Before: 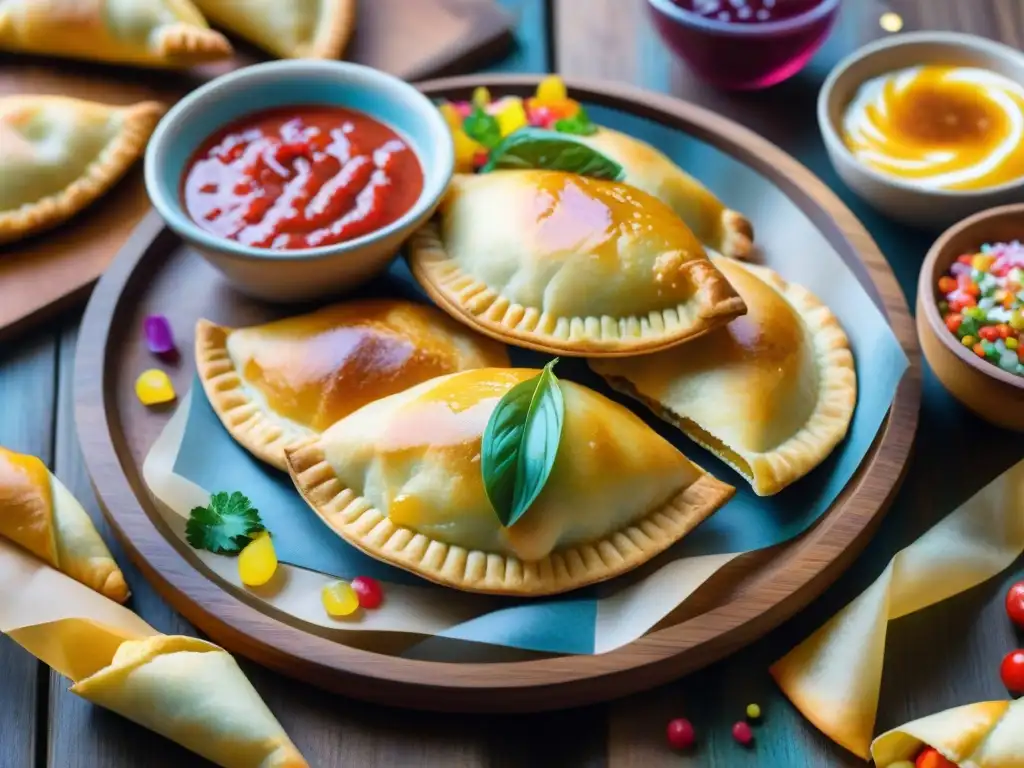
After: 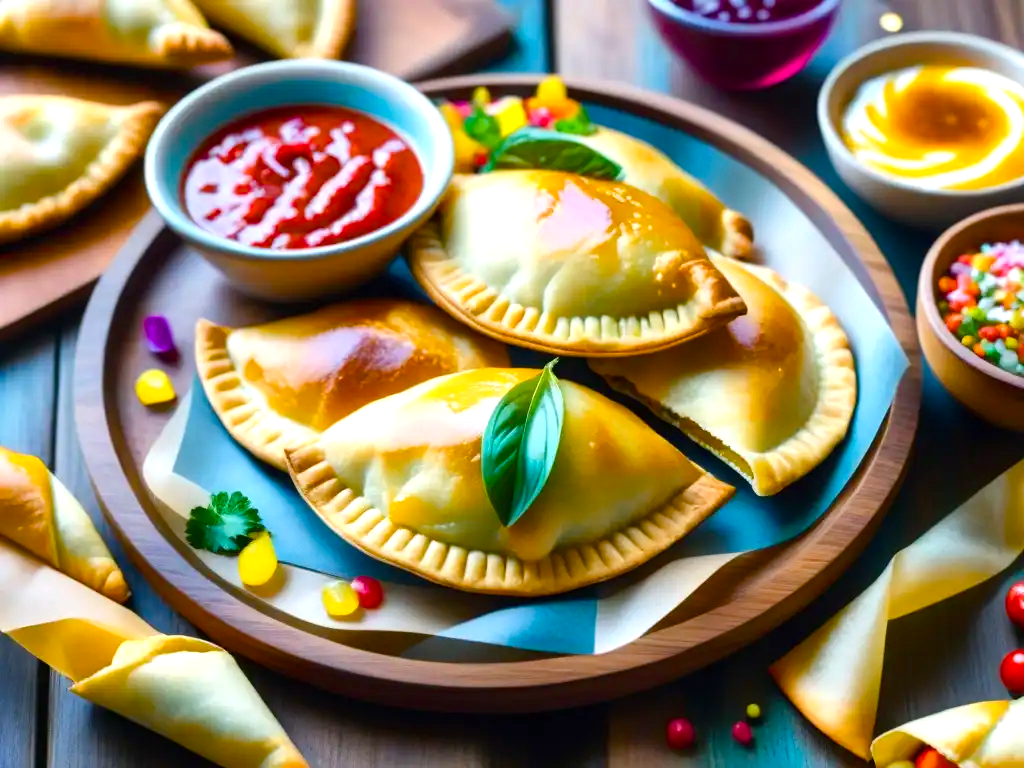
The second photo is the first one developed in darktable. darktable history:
tone equalizer: edges refinement/feathering 500, mask exposure compensation -1.57 EV, preserve details no
color balance rgb: highlights gain › luminance 14.803%, perceptual saturation grading › global saturation 20%, perceptual saturation grading › highlights -14.123%, perceptual saturation grading › shadows 49.313%, perceptual brilliance grading › highlights 8.005%, perceptual brilliance grading › mid-tones 4.329%, perceptual brilliance grading › shadows 2.024%
